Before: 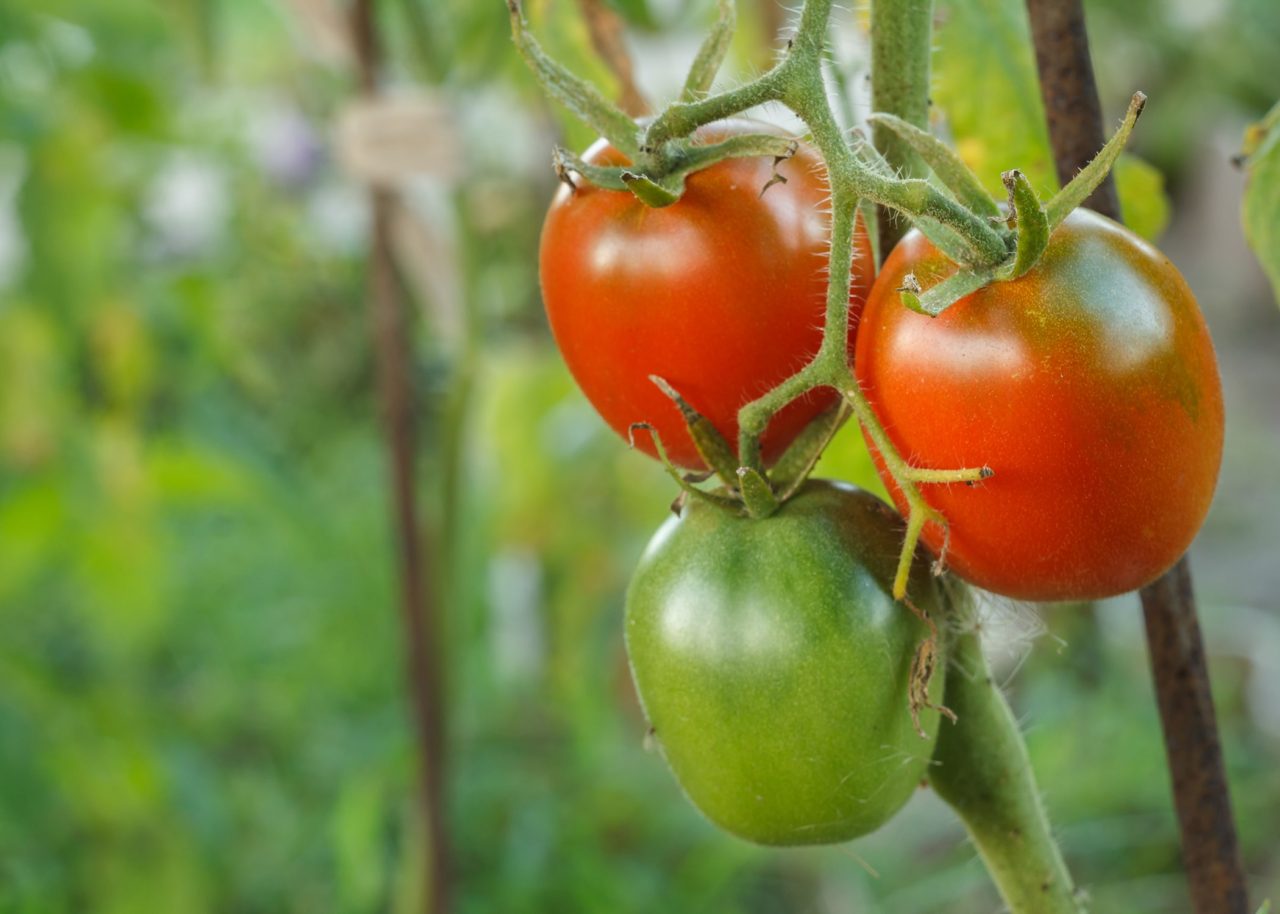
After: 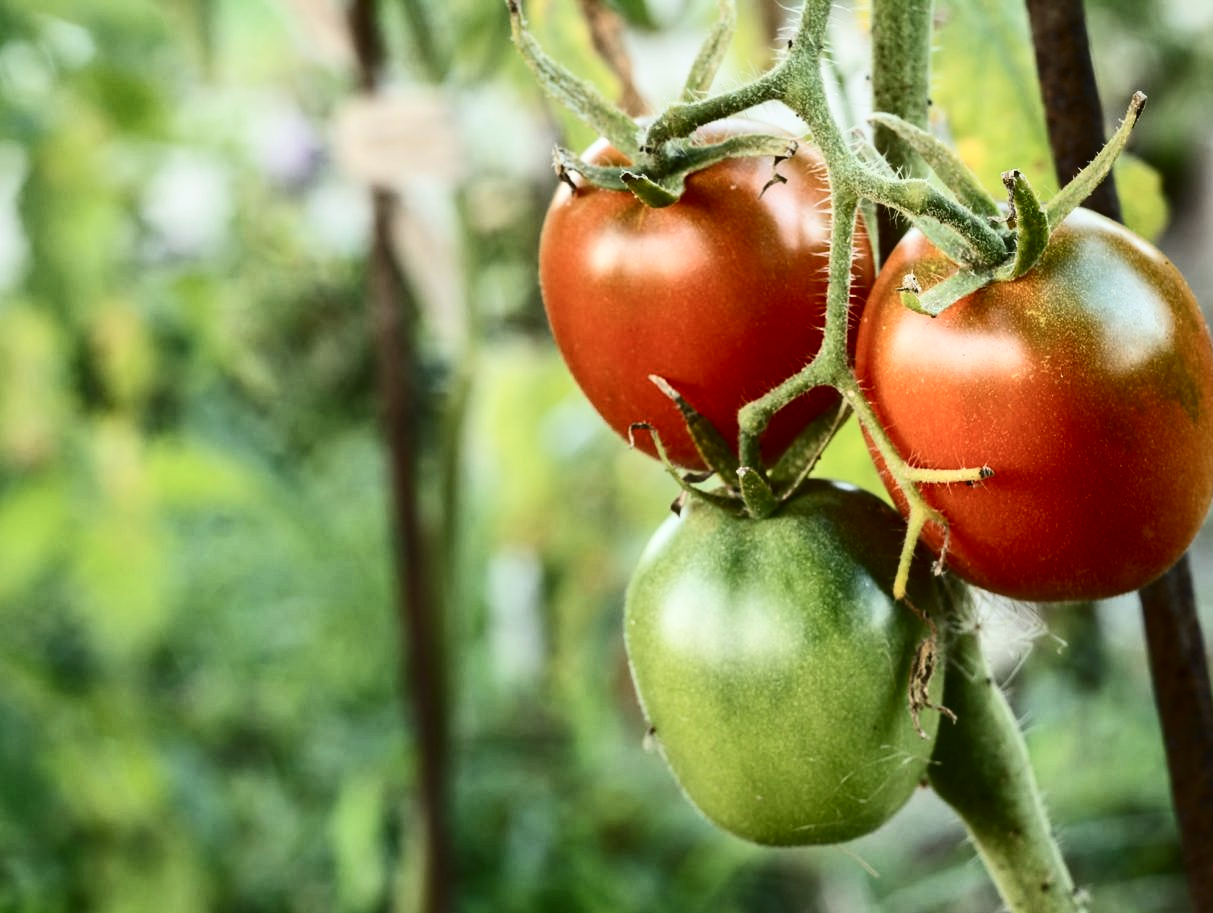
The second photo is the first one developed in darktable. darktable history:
crop and rotate: right 5.167%
contrast brightness saturation: contrast 0.5, saturation -0.1
